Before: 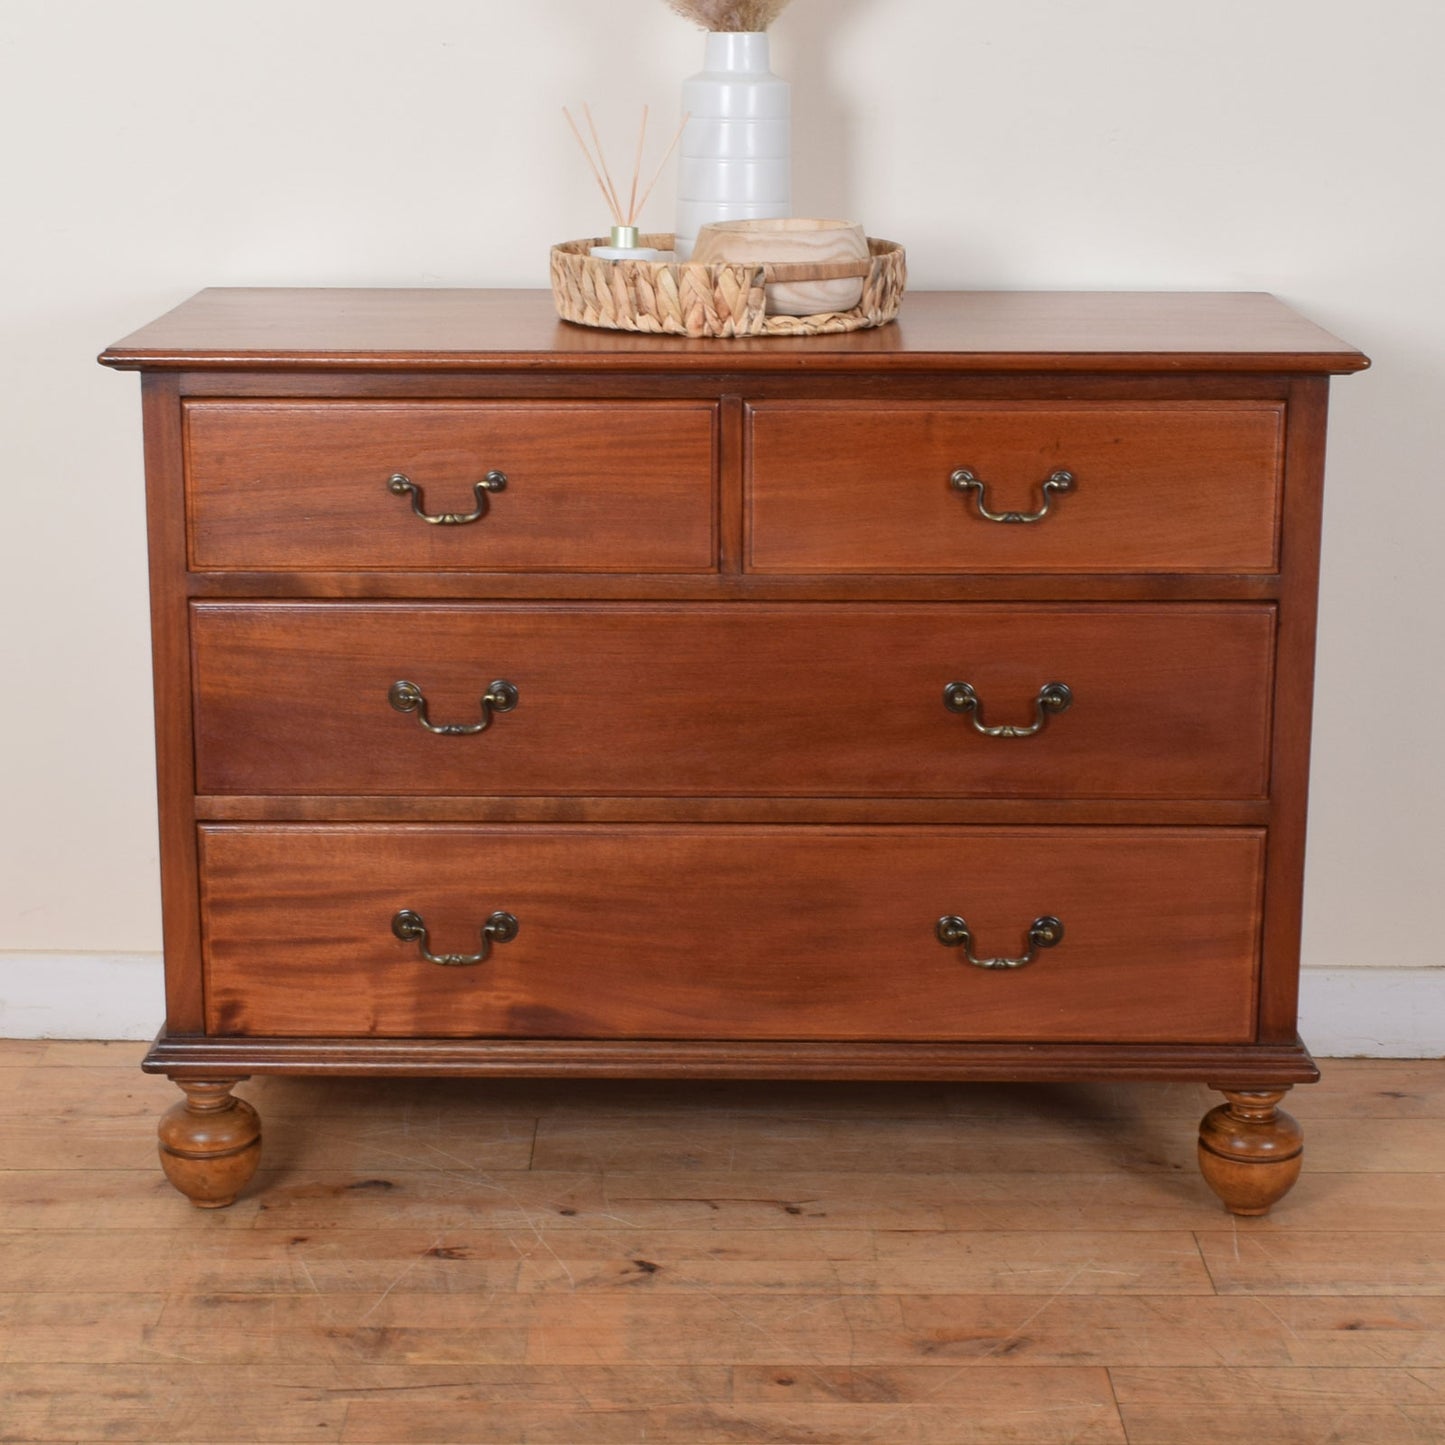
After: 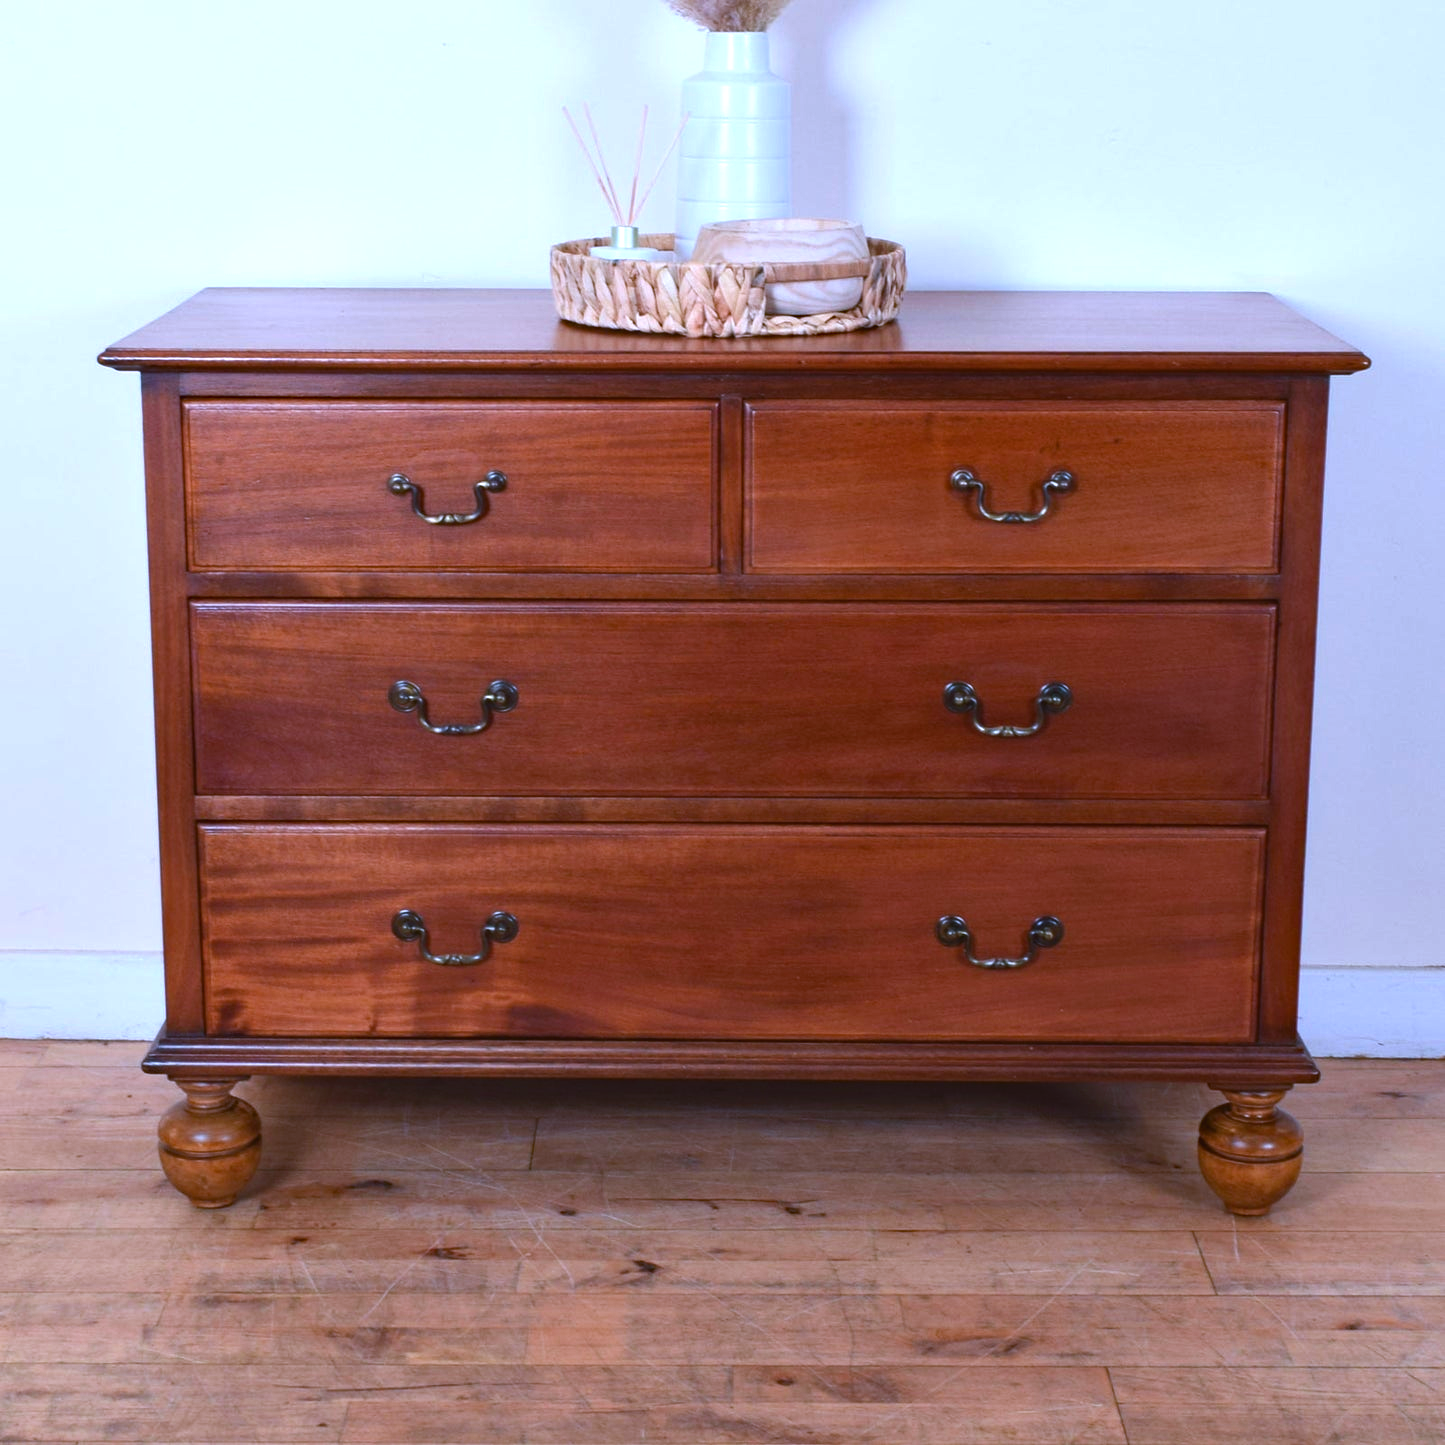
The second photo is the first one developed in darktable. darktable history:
color balance rgb: shadows lift › chroma 1%, shadows lift › hue 217.2°, power › hue 310.8°, highlights gain › chroma 1%, highlights gain › hue 54°, global offset › luminance 0.5%, global offset › hue 171.6°, perceptual saturation grading › global saturation 14.09%, perceptual saturation grading › highlights -25%, perceptual saturation grading › shadows 30%, perceptual brilliance grading › highlights 13.42%, perceptual brilliance grading › mid-tones 8.05%, perceptual brilliance grading › shadows -17.45%, global vibrance 25%
tone equalizer: on, module defaults
color calibration: illuminant as shot in camera, adaptation linear Bradford (ICC v4), x 0.406, y 0.405, temperature 3570.35 K, saturation algorithm version 1 (2020)
haze removal: compatibility mode true, adaptive false
